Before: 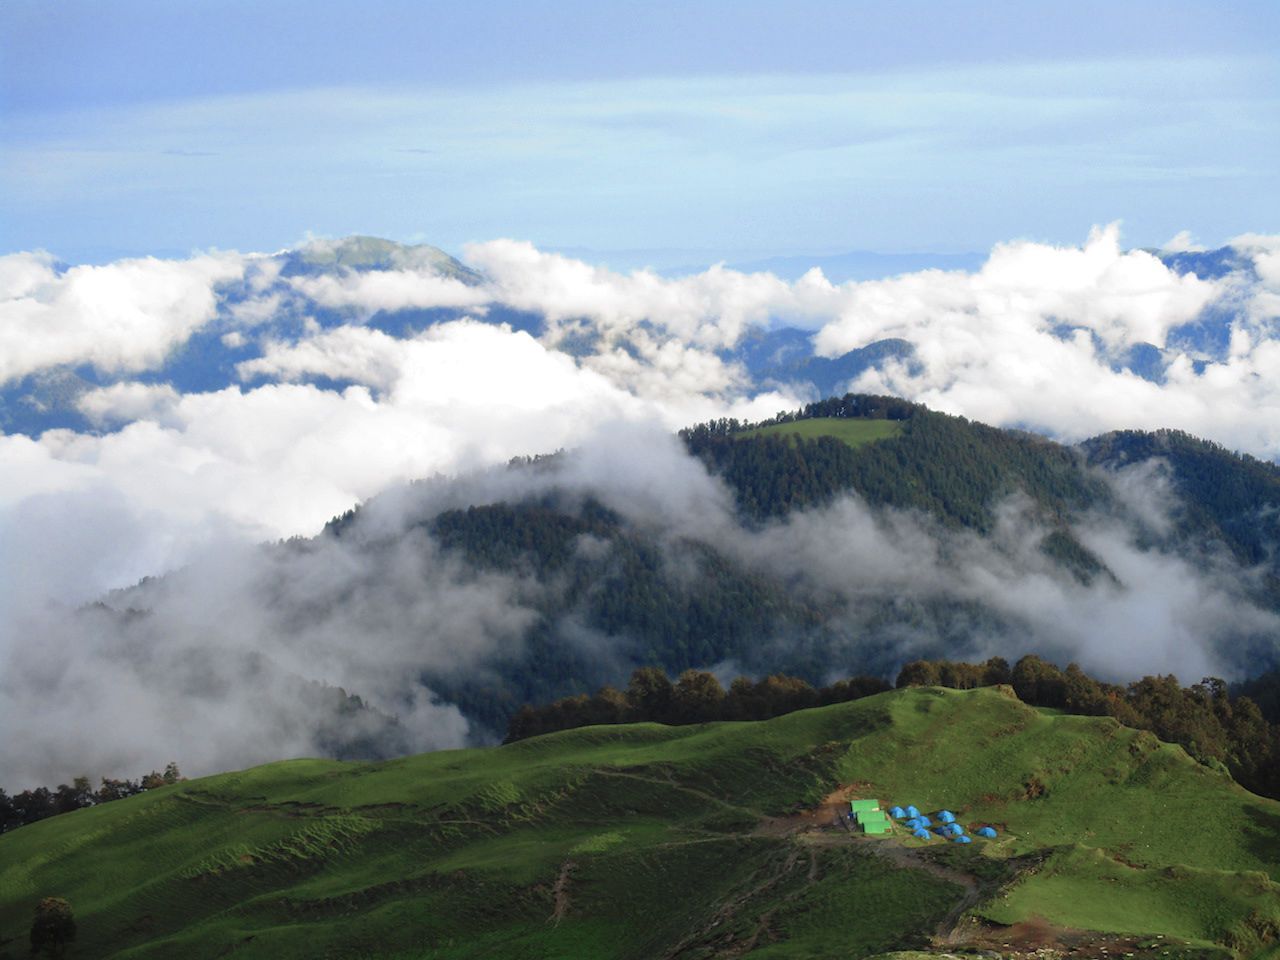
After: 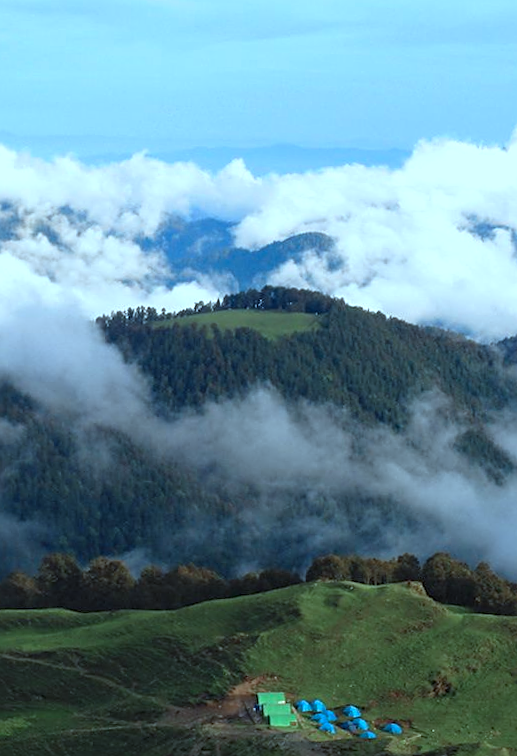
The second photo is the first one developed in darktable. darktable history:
sharpen: on, module defaults
crop: left 45.721%, top 13.393%, right 14.118%, bottom 10.01%
color correction: highlights a* -10.69, highlights b* -19.19
rotate and perspective: rotation 1.72°, automatic cropping off
